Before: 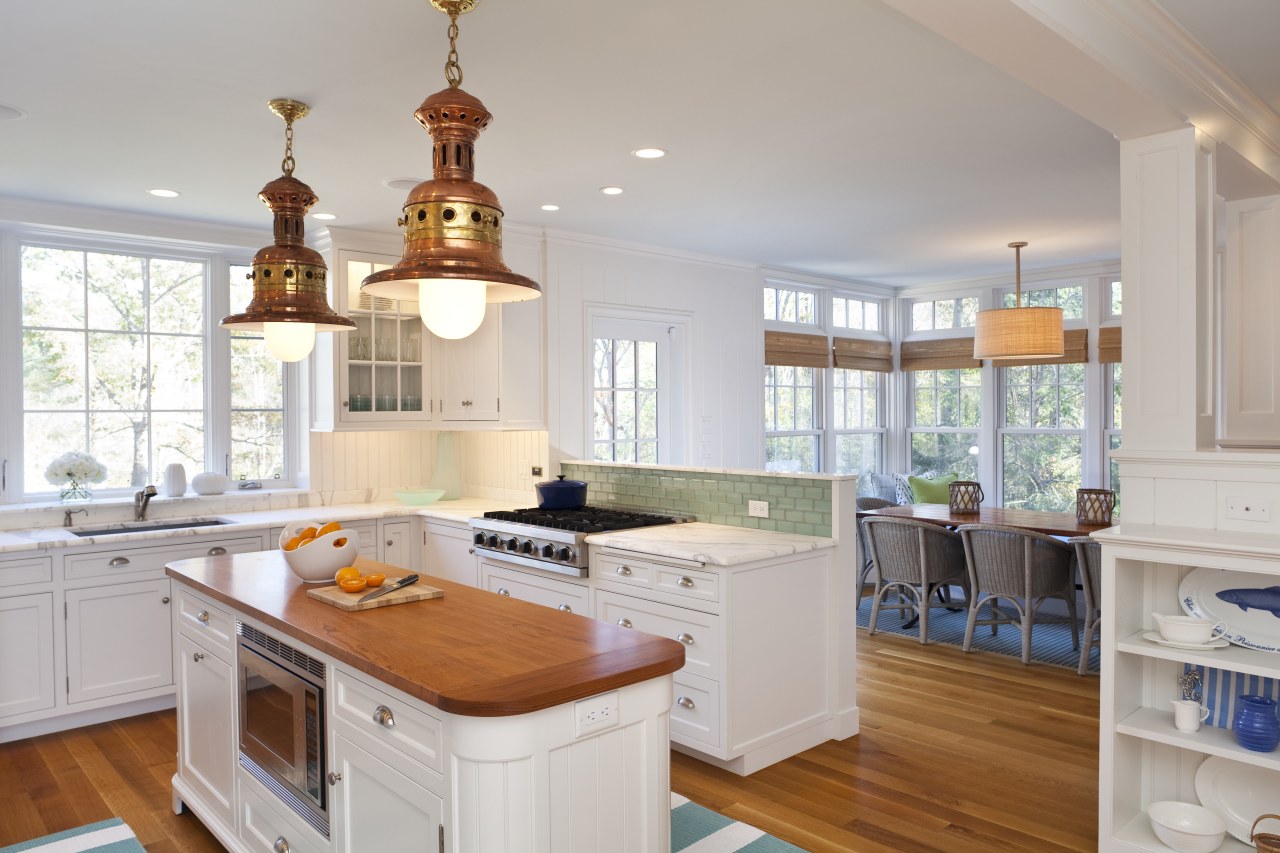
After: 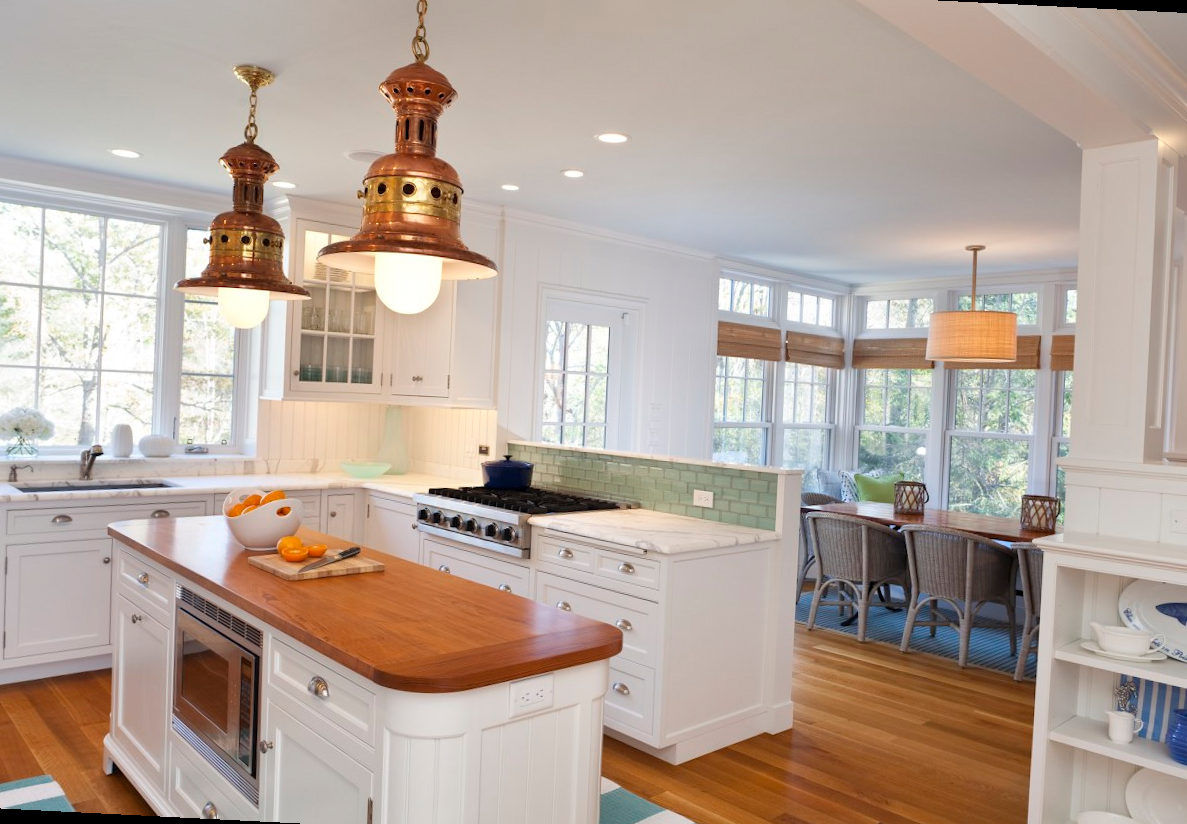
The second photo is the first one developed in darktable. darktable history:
crop and rotate: angle -2.88°, left 5.42%, top 5.22%, right 4.693%, bottom 4.763%
